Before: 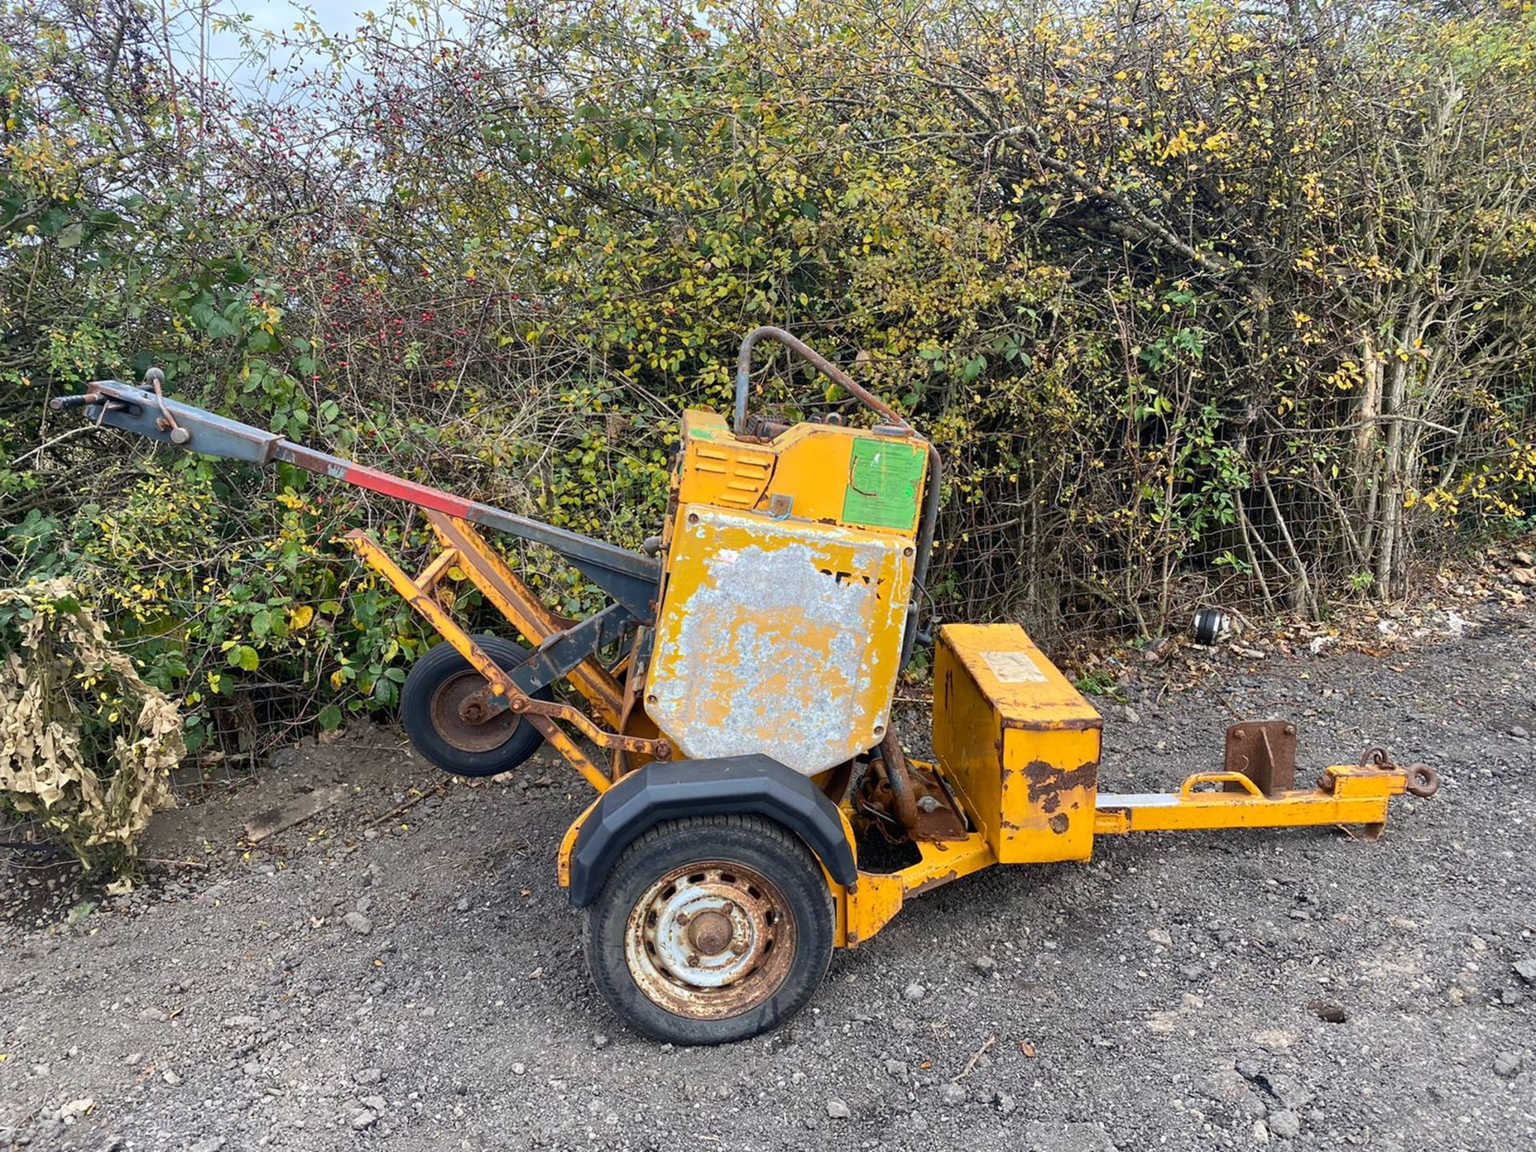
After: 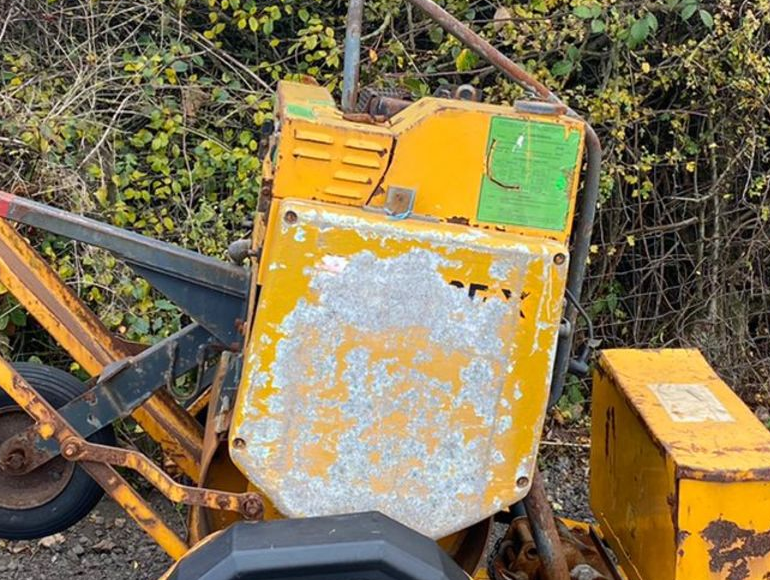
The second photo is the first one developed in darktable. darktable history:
crop: left 30.001%, top 29.974%, right 29.889%, bottom 29.728%
